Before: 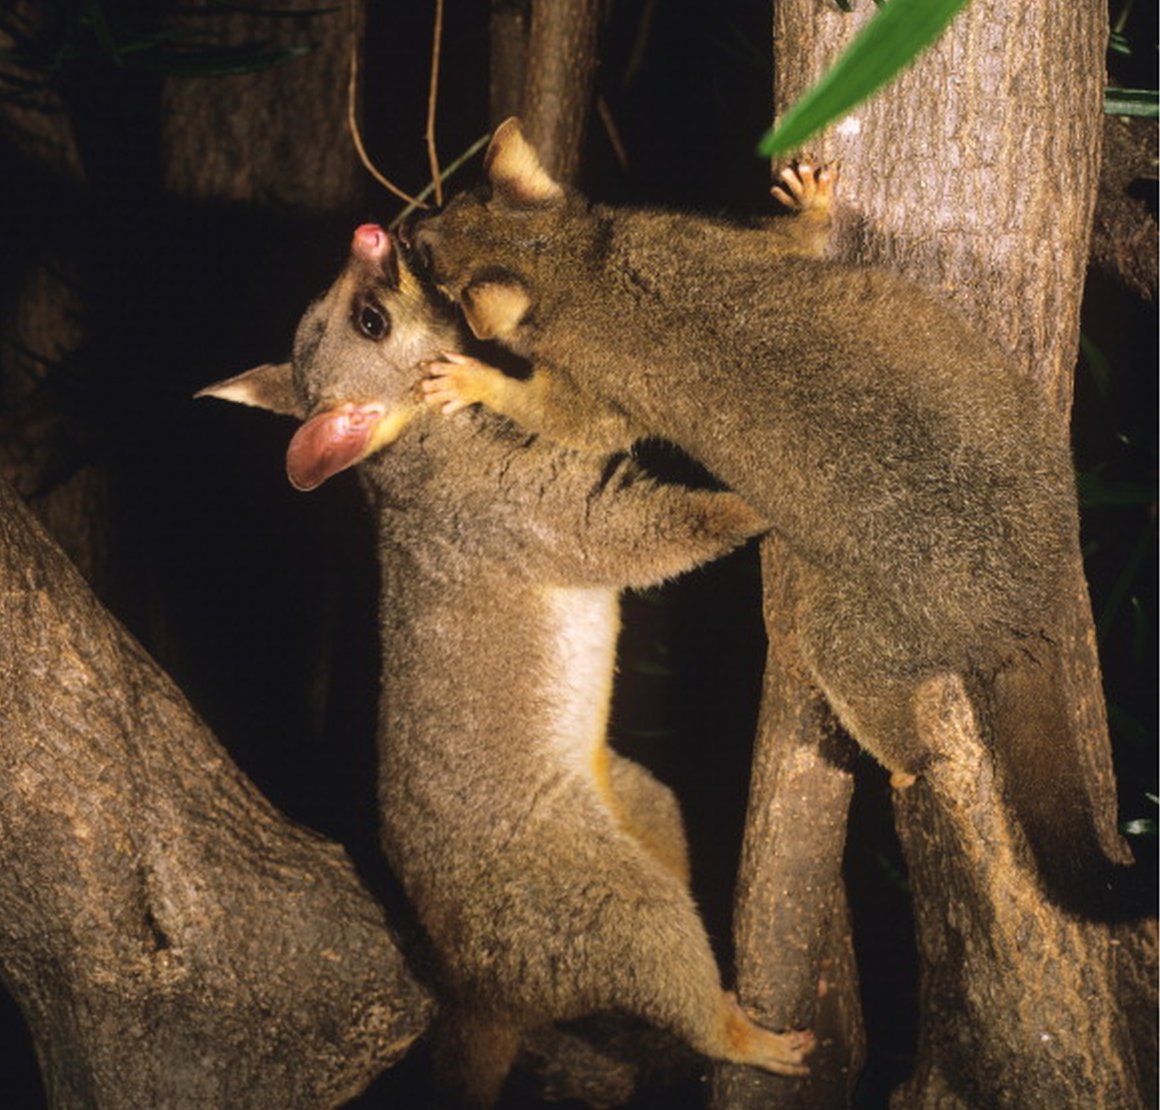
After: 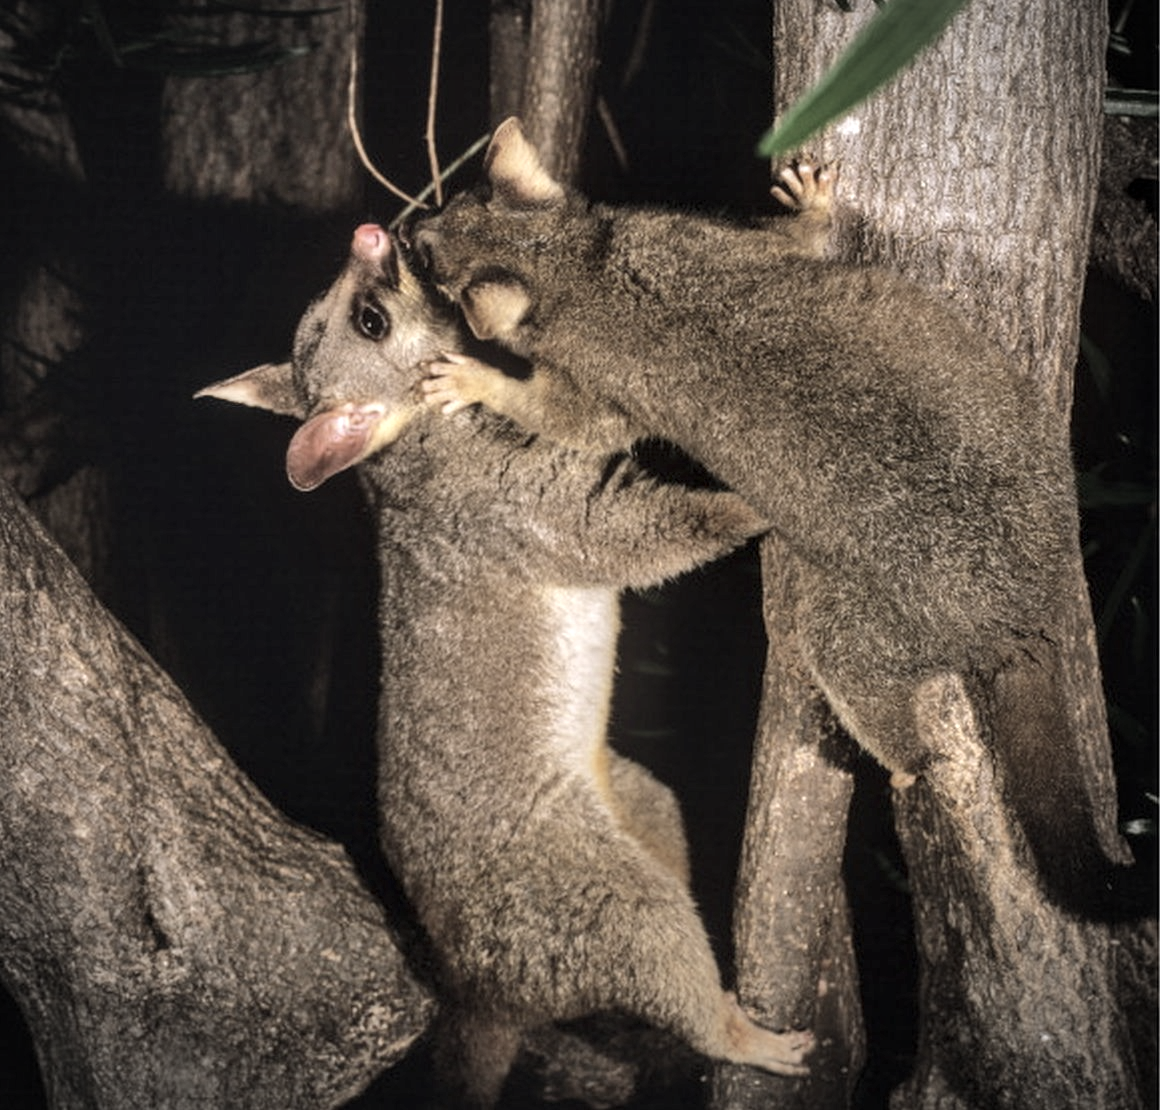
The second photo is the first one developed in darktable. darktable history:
shadows and highlights: highlights color adjustment 0%, low approximation 0.01, soften with gaussian
local contrast: detail 140%
color correction: saturation 0.5
vignetting: automatic ratio true
